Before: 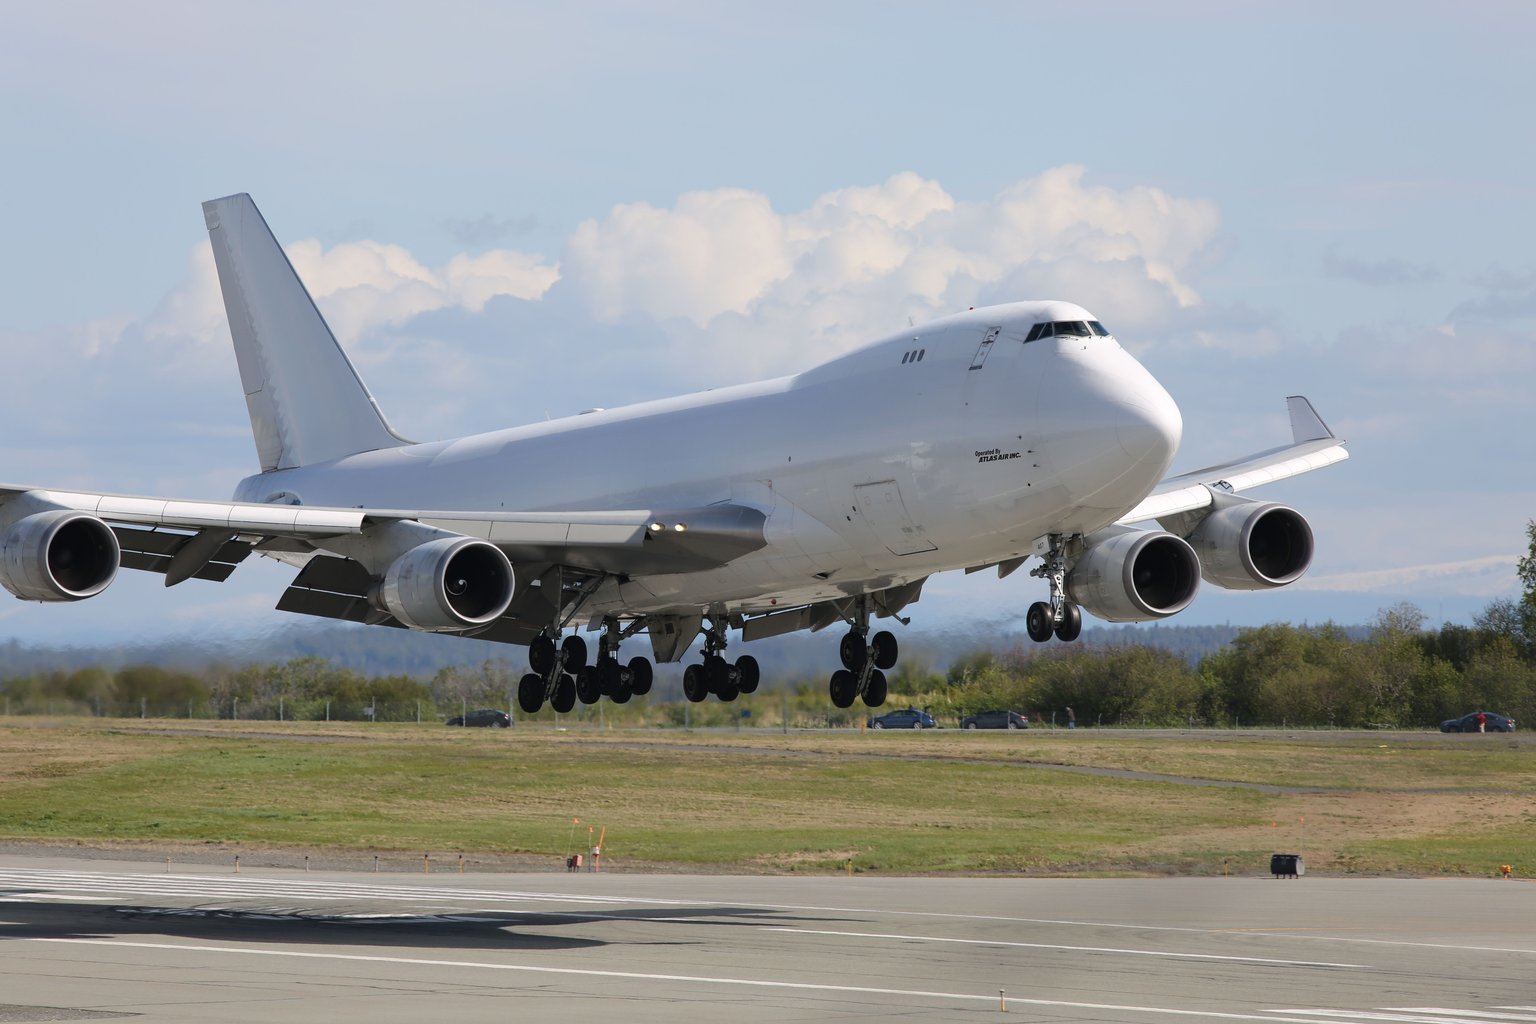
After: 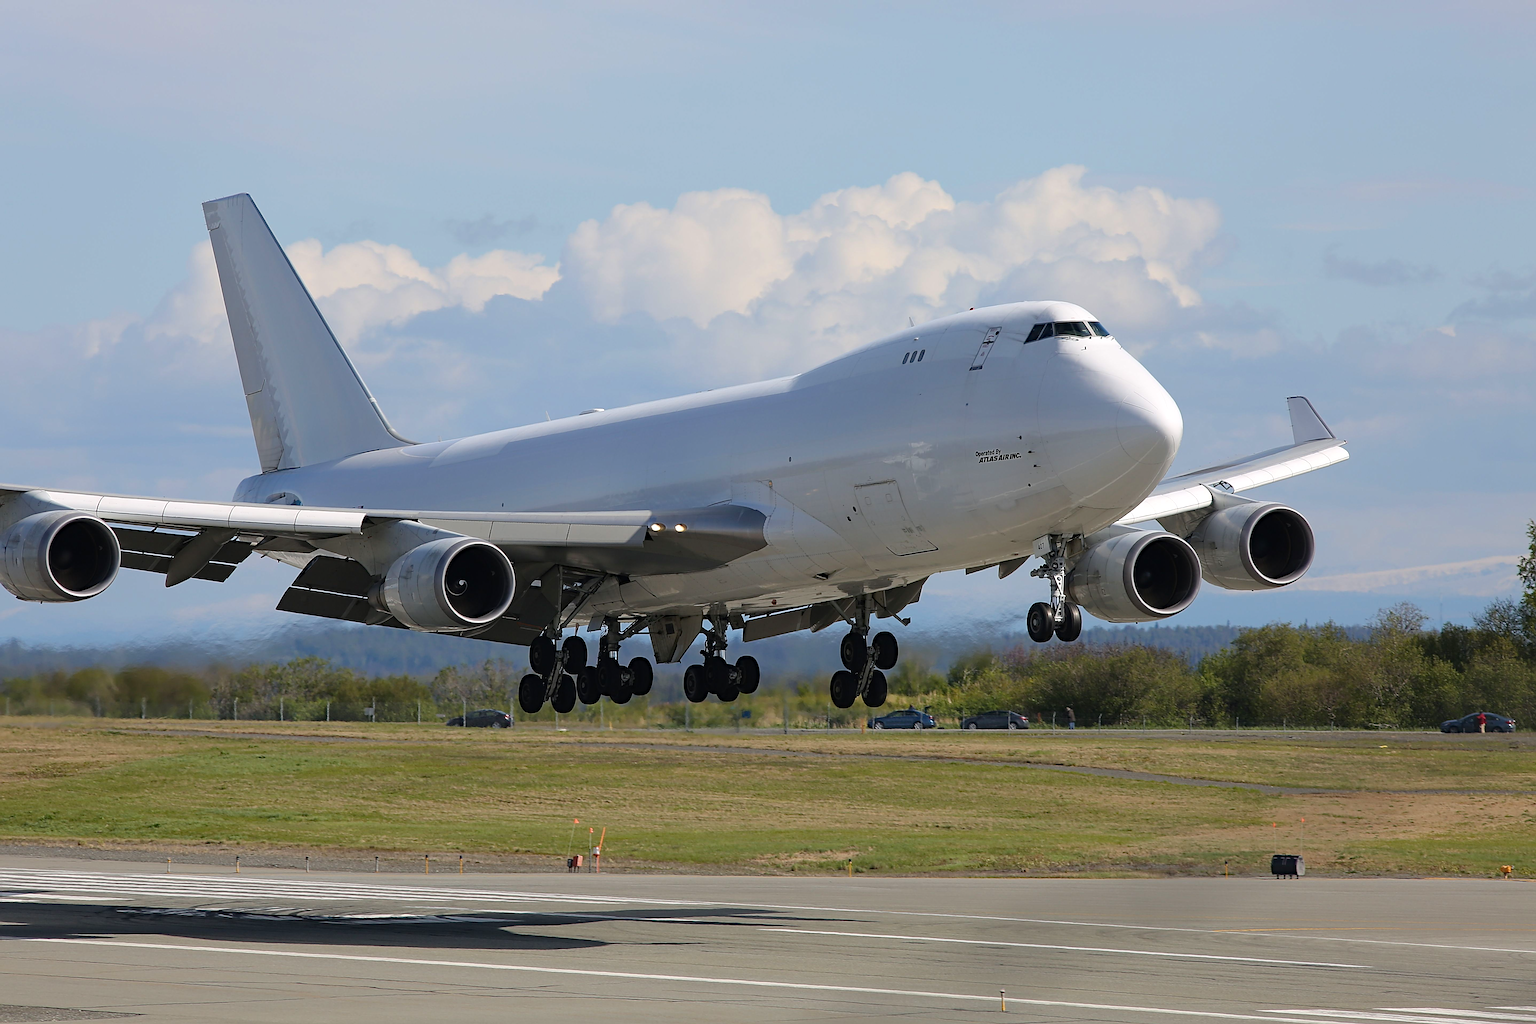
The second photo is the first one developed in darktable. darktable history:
sharpen: radius 2.676, amount 0.669
haze removal: strength 0.29, distance 0.25, compatibility mode true, adaptive false
tone equalizer: on, module defaults
